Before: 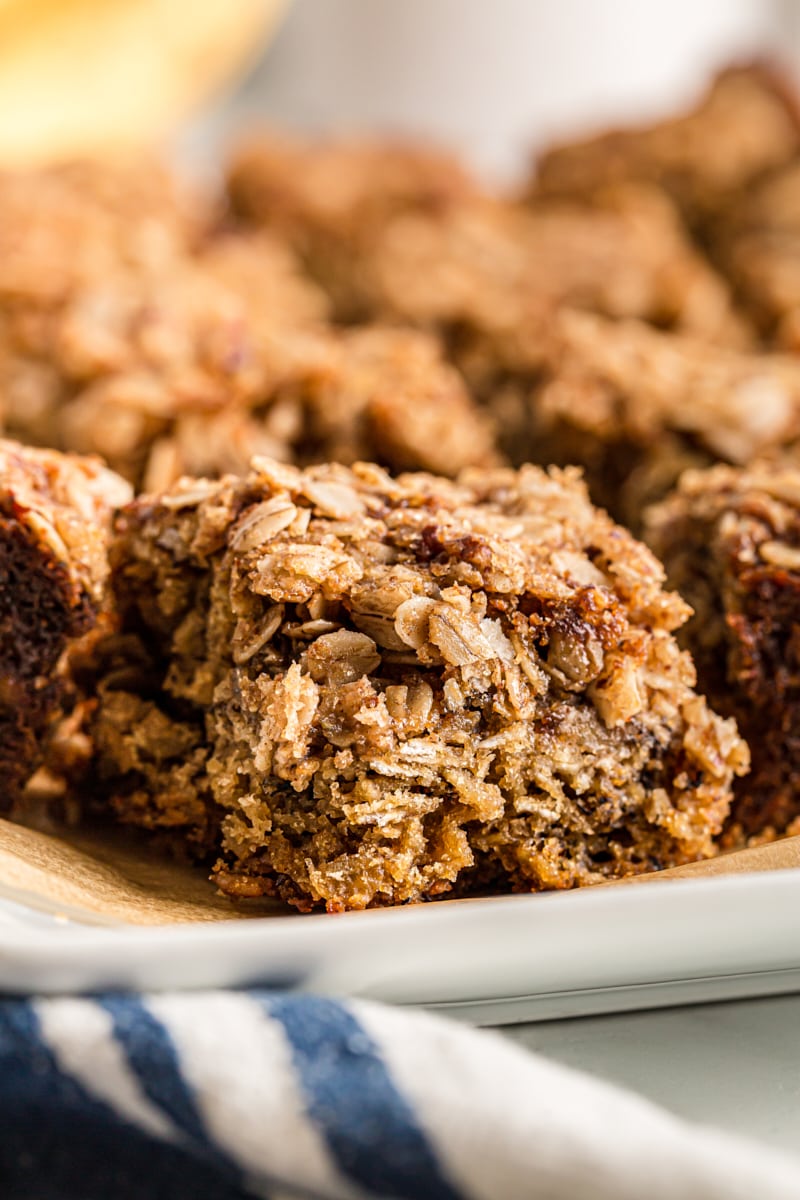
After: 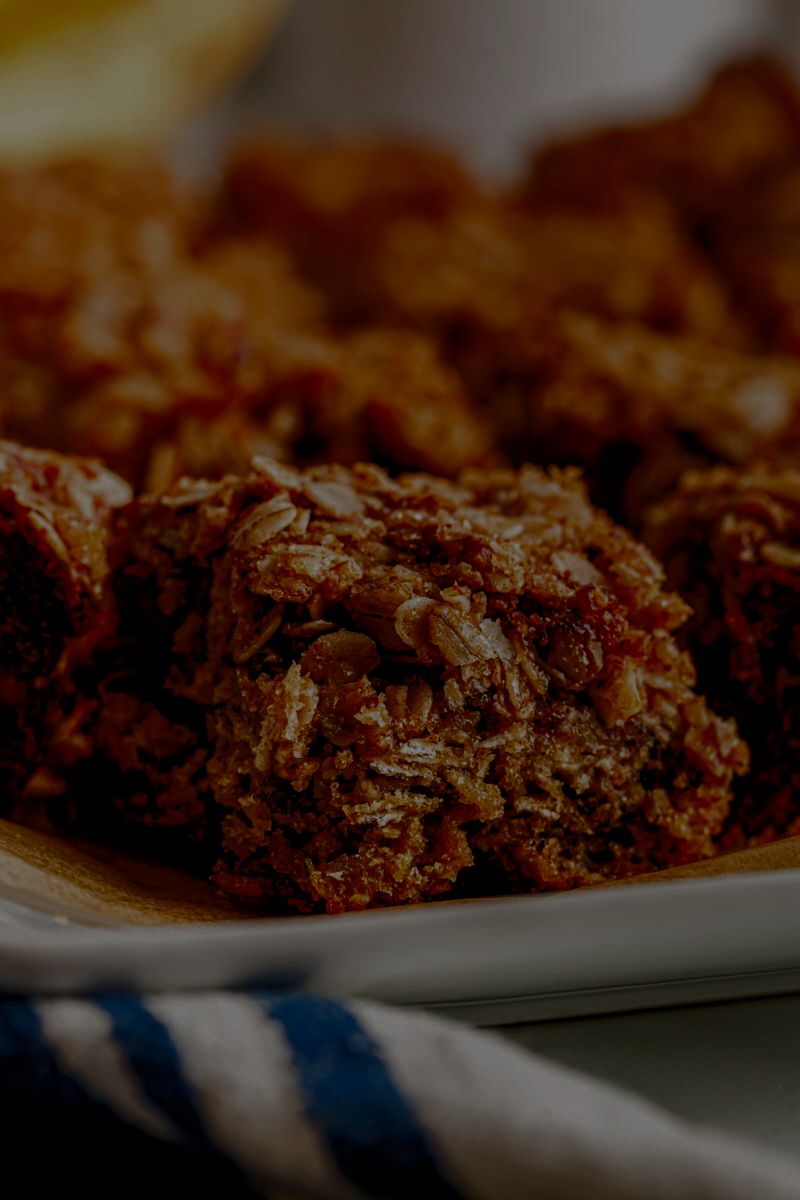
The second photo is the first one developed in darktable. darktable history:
exposure: exposure -0.435 EV, compensate exposure bias true, compensate highlight preservation false
filmic rgb: black relative exposure -5.08 EV, white relative exposure 3.96 EV, hardness 2.89, contrast 1.298, highlights saturation mix -30.13%
tone curve: curves: ch0 [(0, 0) (0.765, 0.349) (1, 1)], color space Lab, independent channels, preserve colors none
